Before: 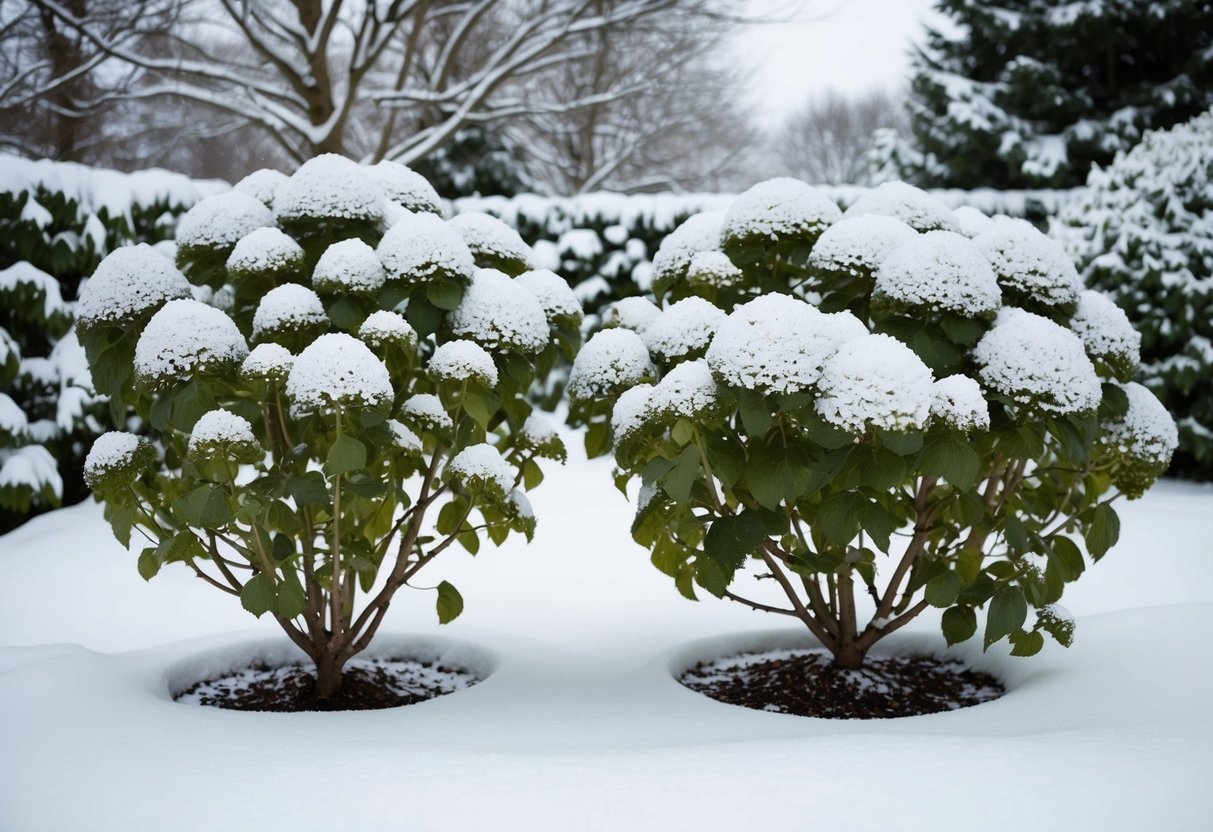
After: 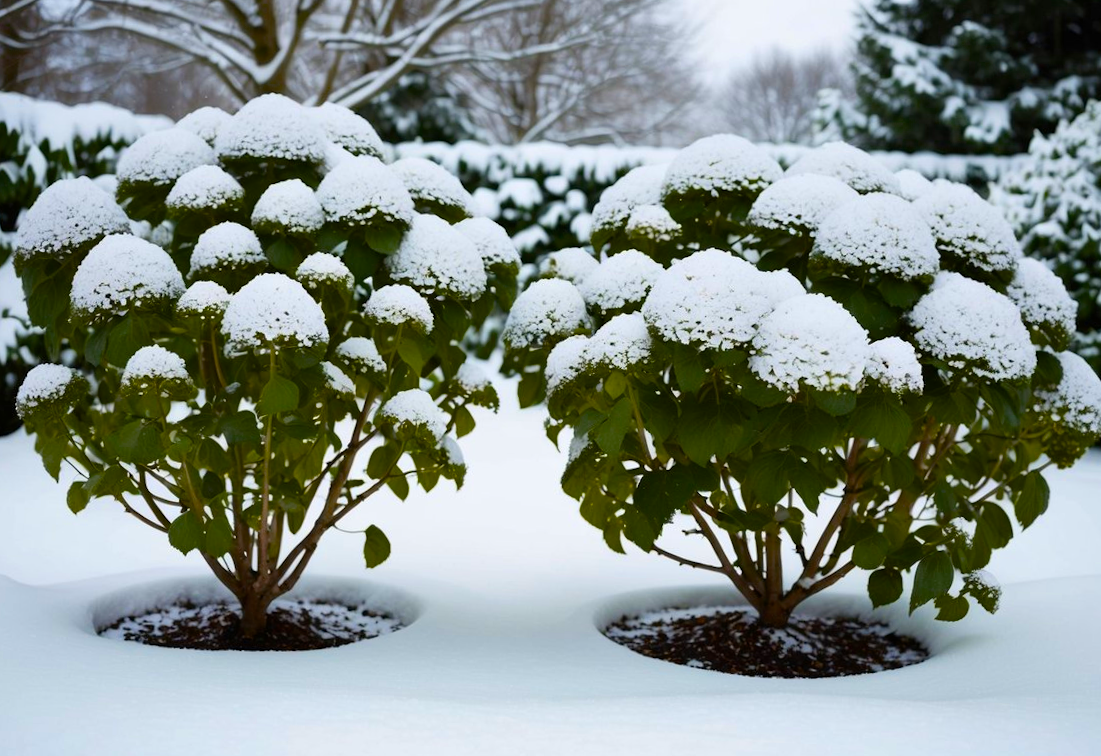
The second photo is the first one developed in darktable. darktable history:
color balance rgb: perceptual saturation grading › global saturation 39.924%, global vibrance 15.965%, saturation formula JzAzBz (2021)
crop and rotate: angle -2.07°, left 3.128%, top 3.799%, right 1.371%, bottom 0.518%
tone equalizer: on, module defaults
